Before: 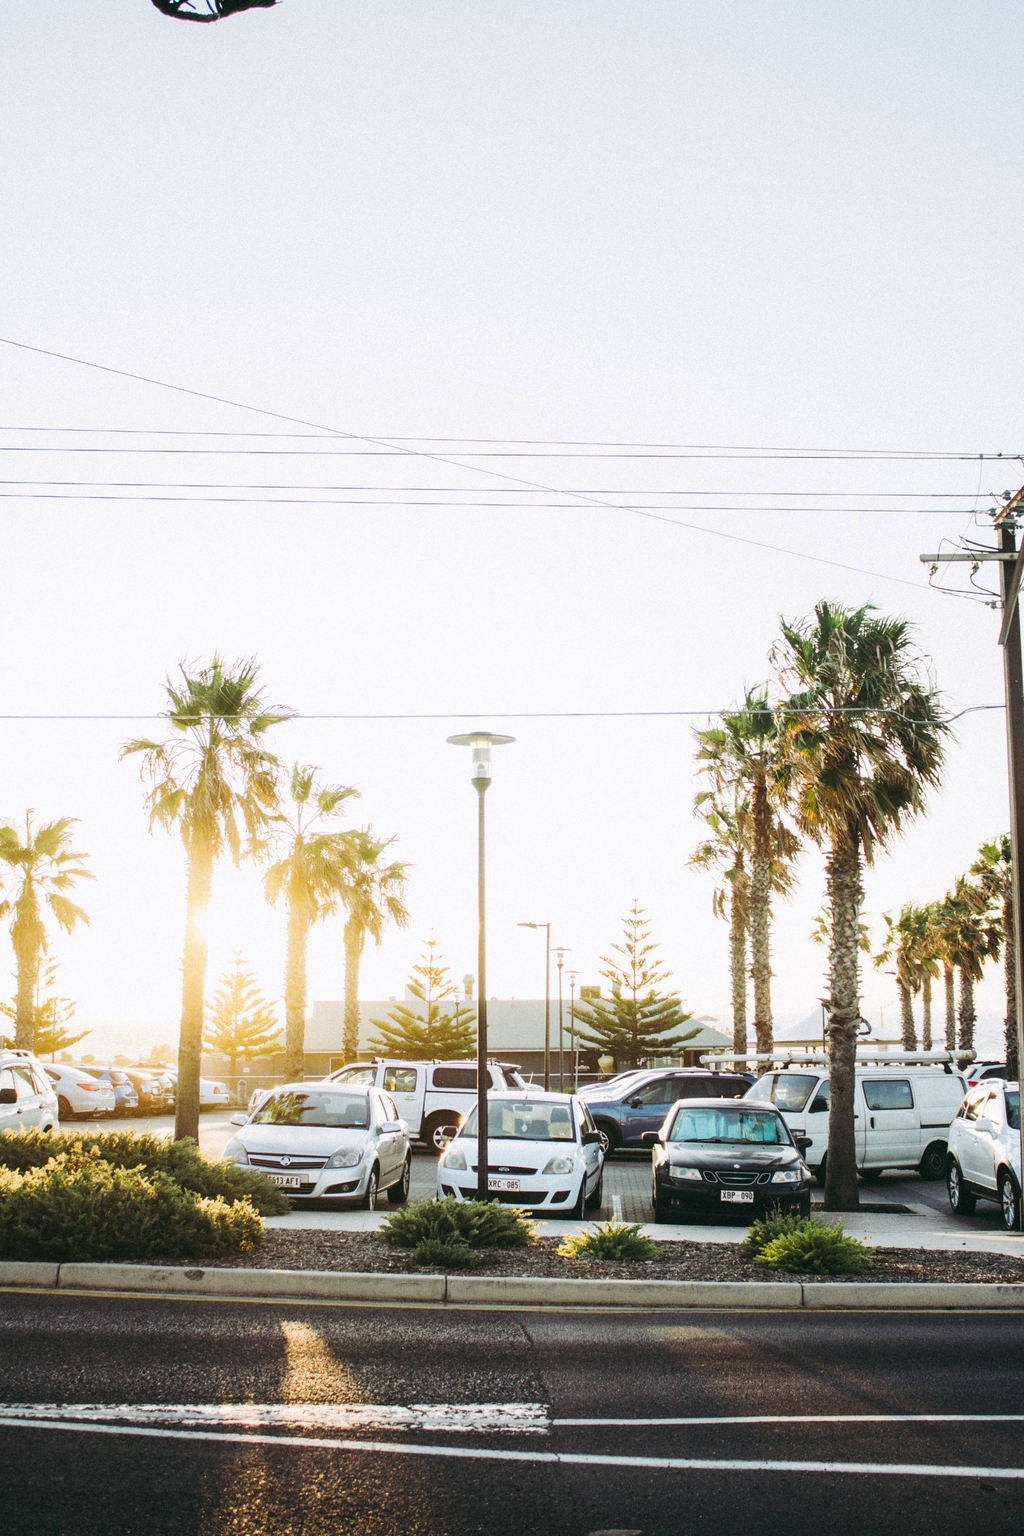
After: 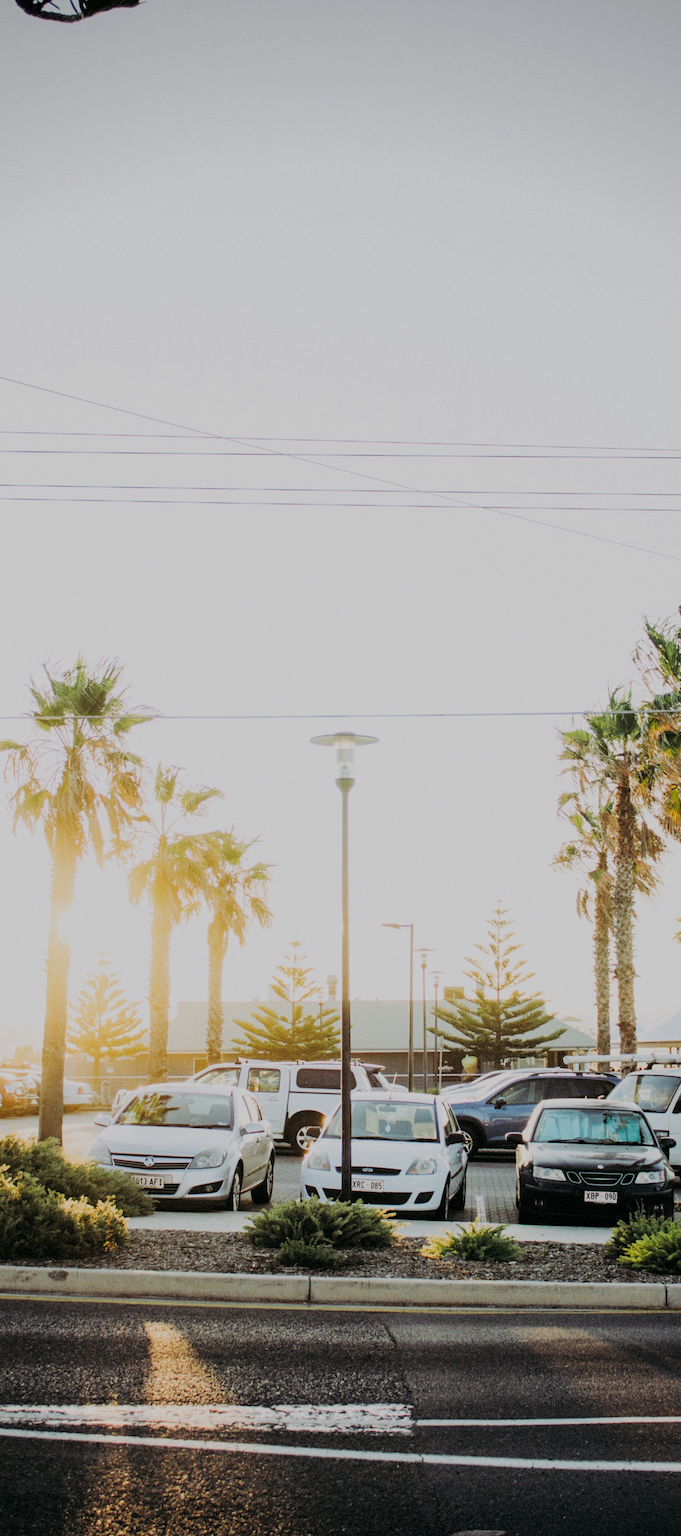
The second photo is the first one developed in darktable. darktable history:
filmic rgb: middle gray luminance 29.93%, black relative exposure -8.91 EV, white relative exposure 7 EV, target black luminance 0%, hardness 2.93, latitude 2.32%, contrast 0.96, highlights saturation mix 4.64%, shadows ↔ highlights balance 11.76%
crop and rotate: left 13.351%, right 20.038%
vignetting: fall-off start 92.66%, center (-0.037, 0.143)
